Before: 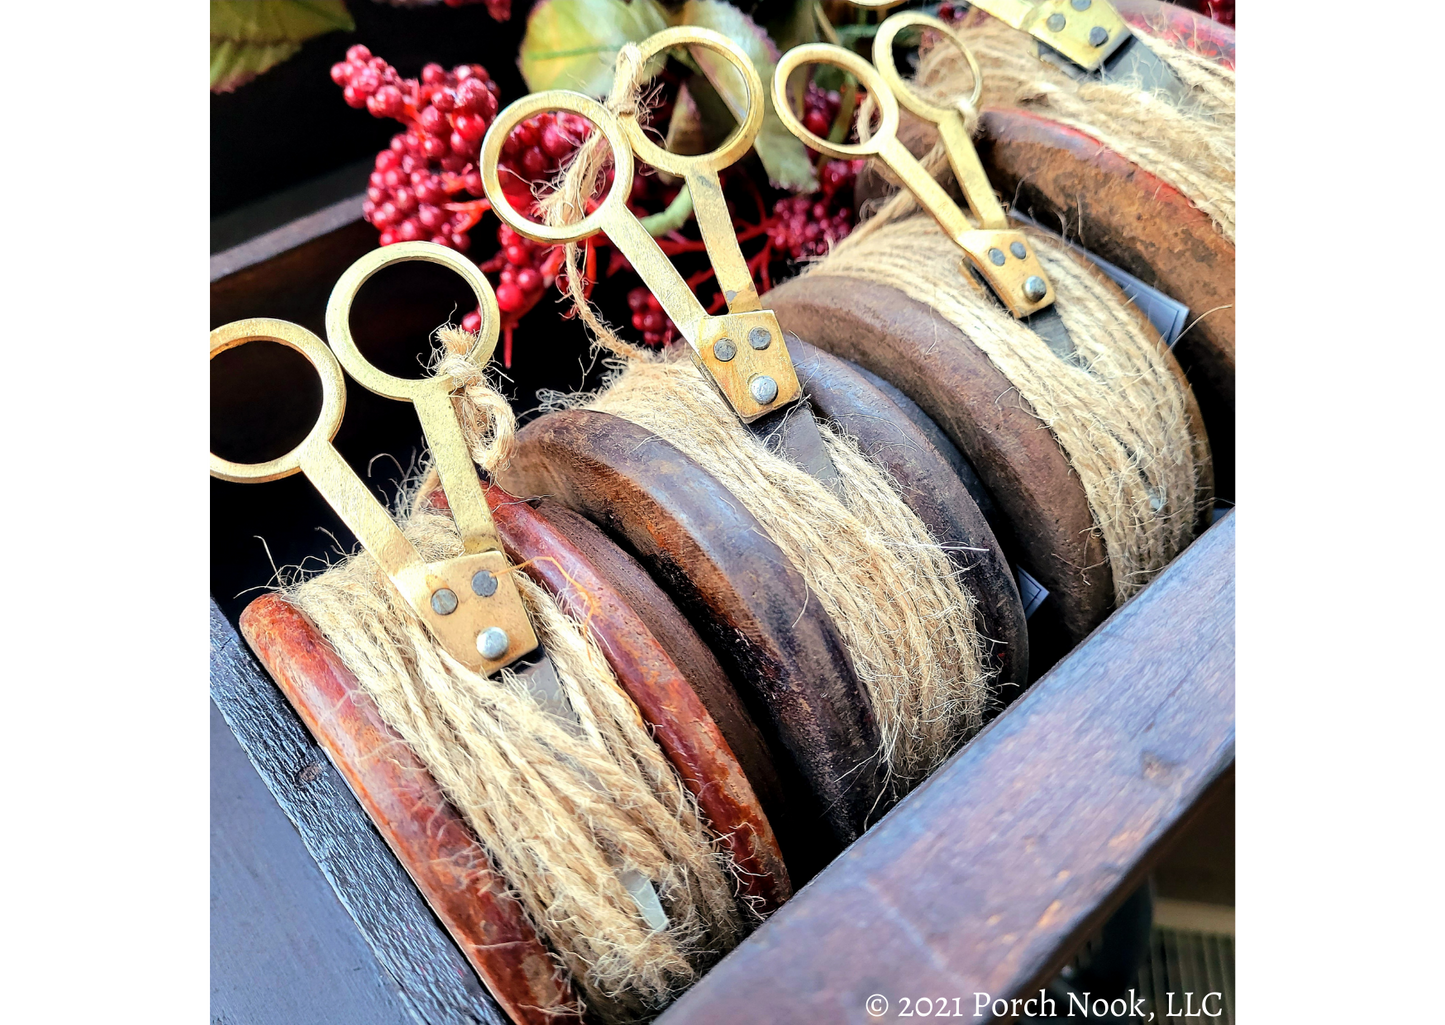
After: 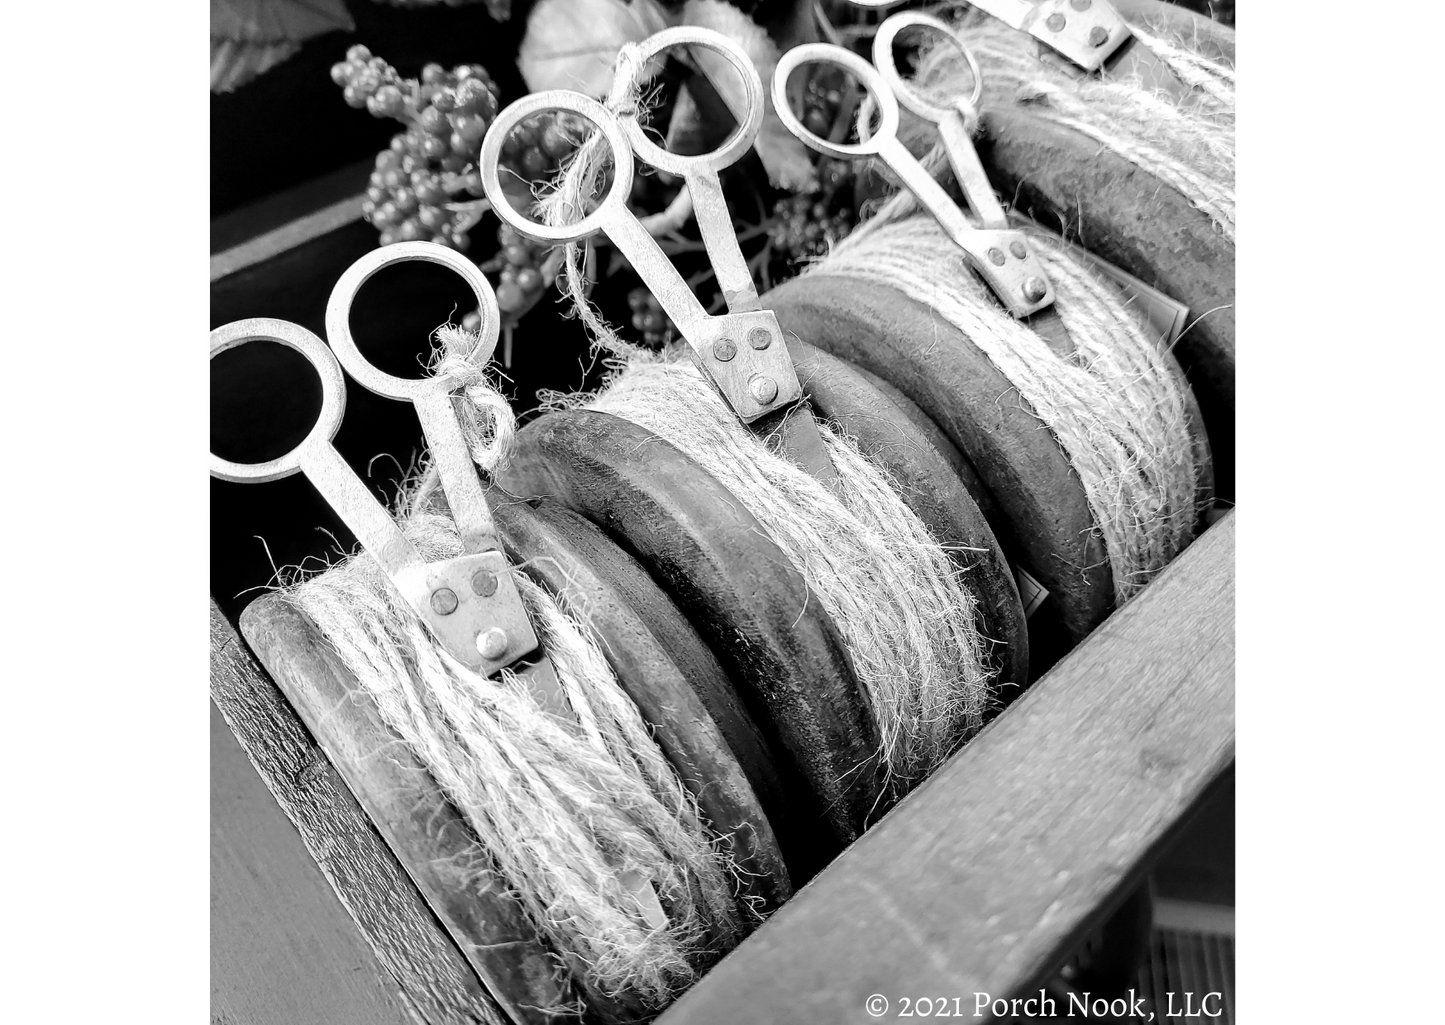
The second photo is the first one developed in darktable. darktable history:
color correction: highlights a* 10.32, highlights b* 14.66, shadows a* -9.59, shadows b* -15.02
monochrome: a -6.99, b 35.61, size 1.4
white balance: red 1.05, blue 1.072
contrast brightness saturation: saturation -1
